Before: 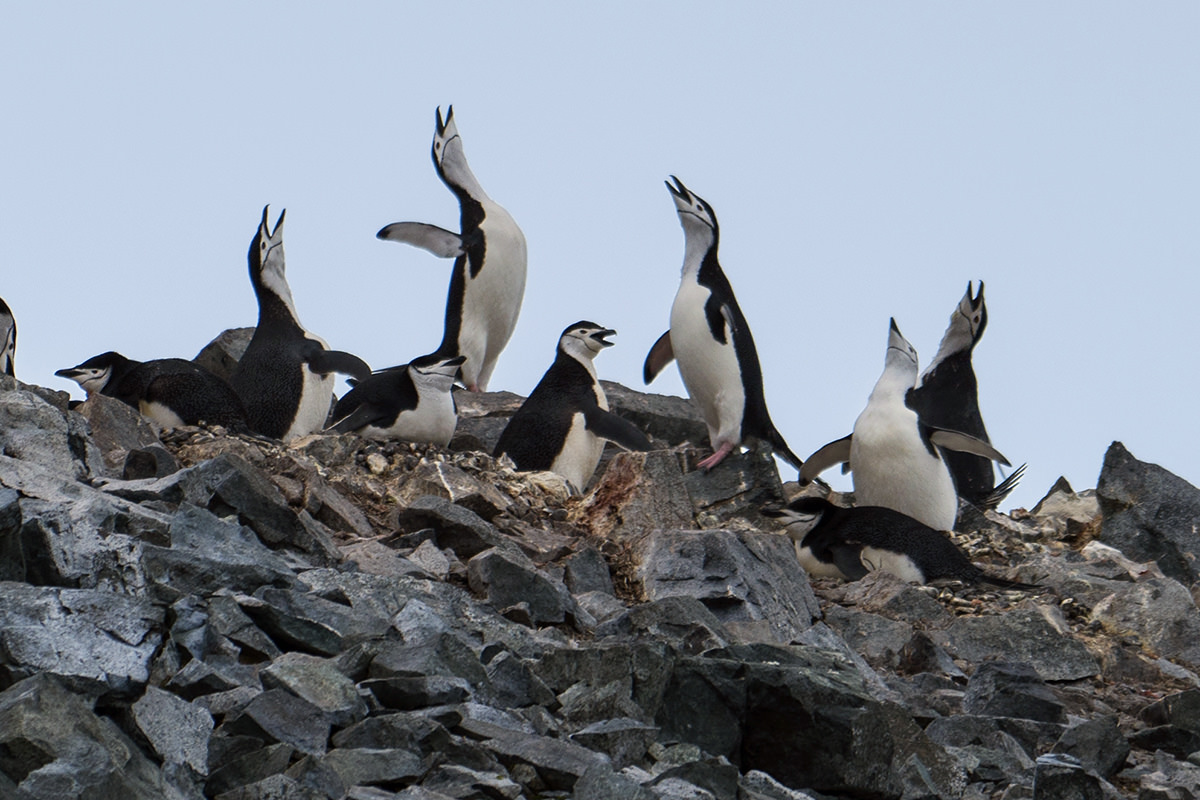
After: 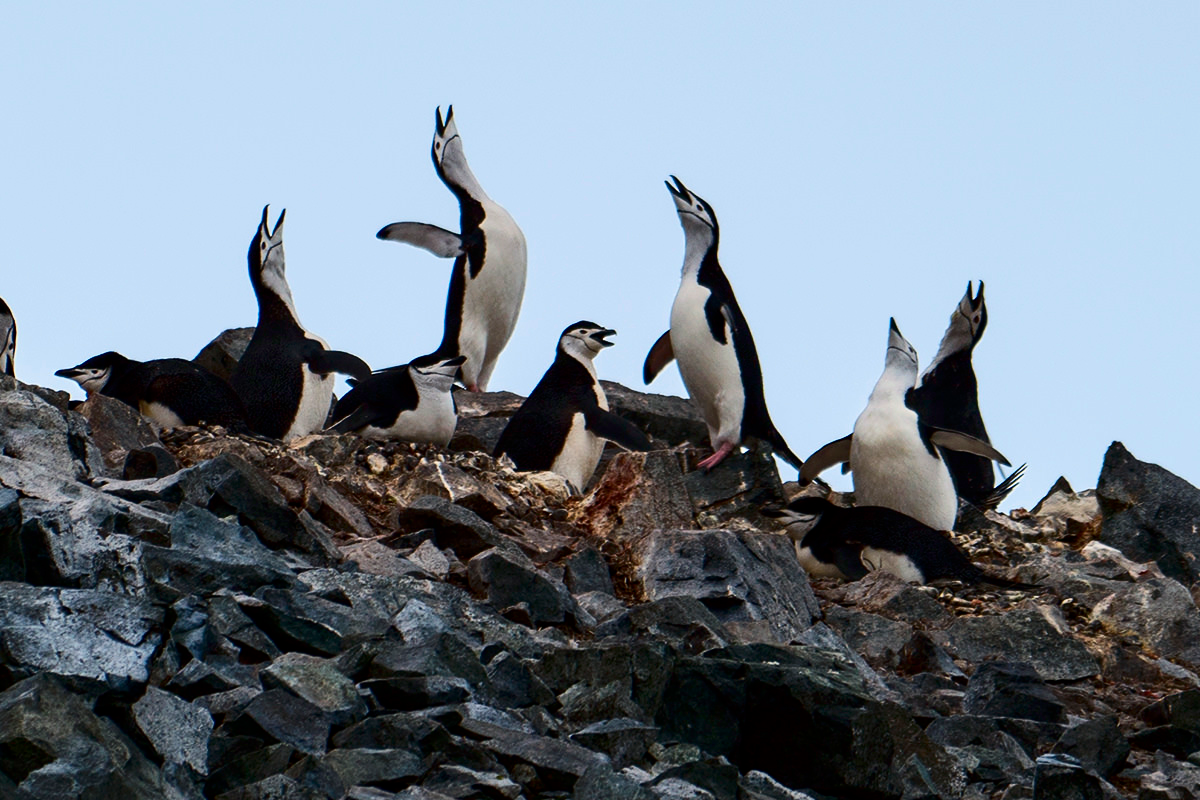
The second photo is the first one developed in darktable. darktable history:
contrast brightness saturation: contrast 0.206, brightness -0.101, saturation 0.207
